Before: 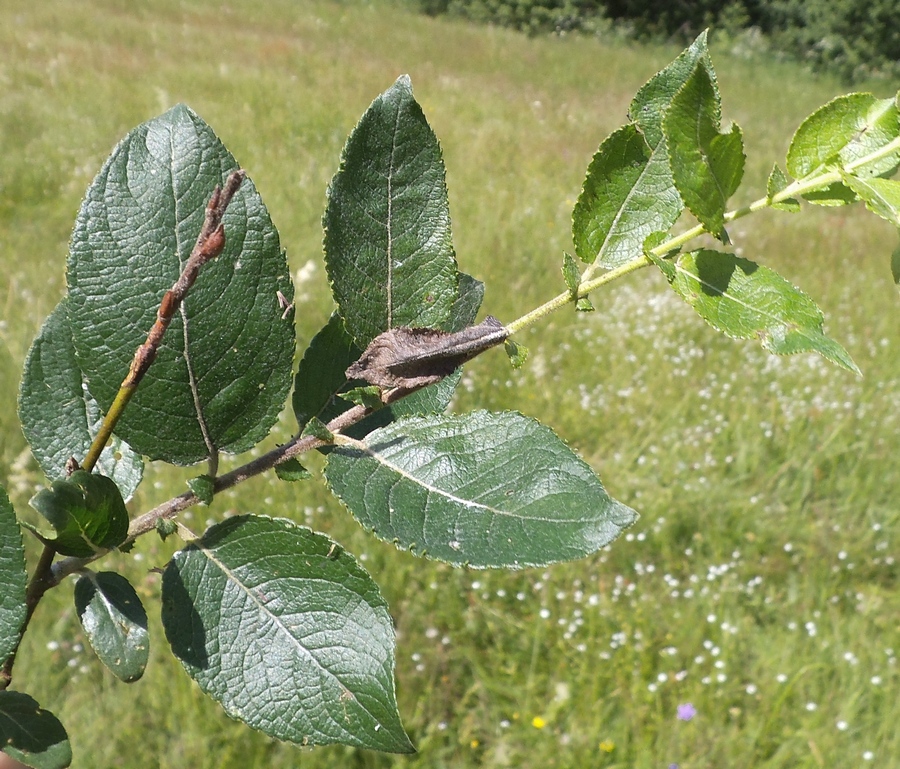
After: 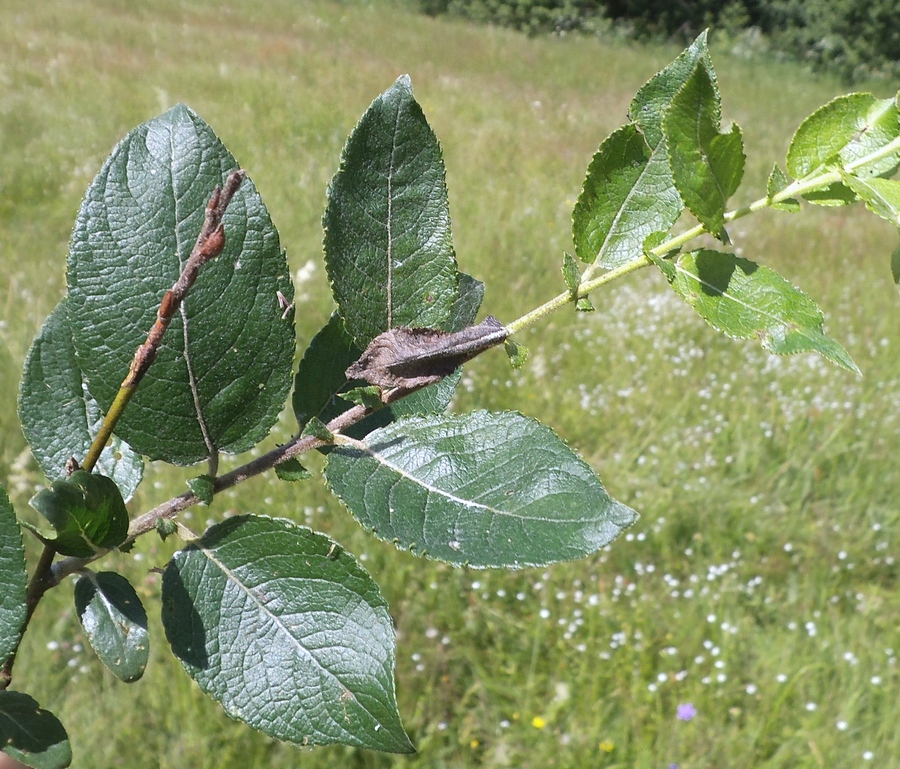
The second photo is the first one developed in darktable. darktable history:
color calibration: gray › normalize channels true, illuminant as shot in camera, x 0.358, y 0.373, temperature 4628.91 K, gamut compression 0.019
